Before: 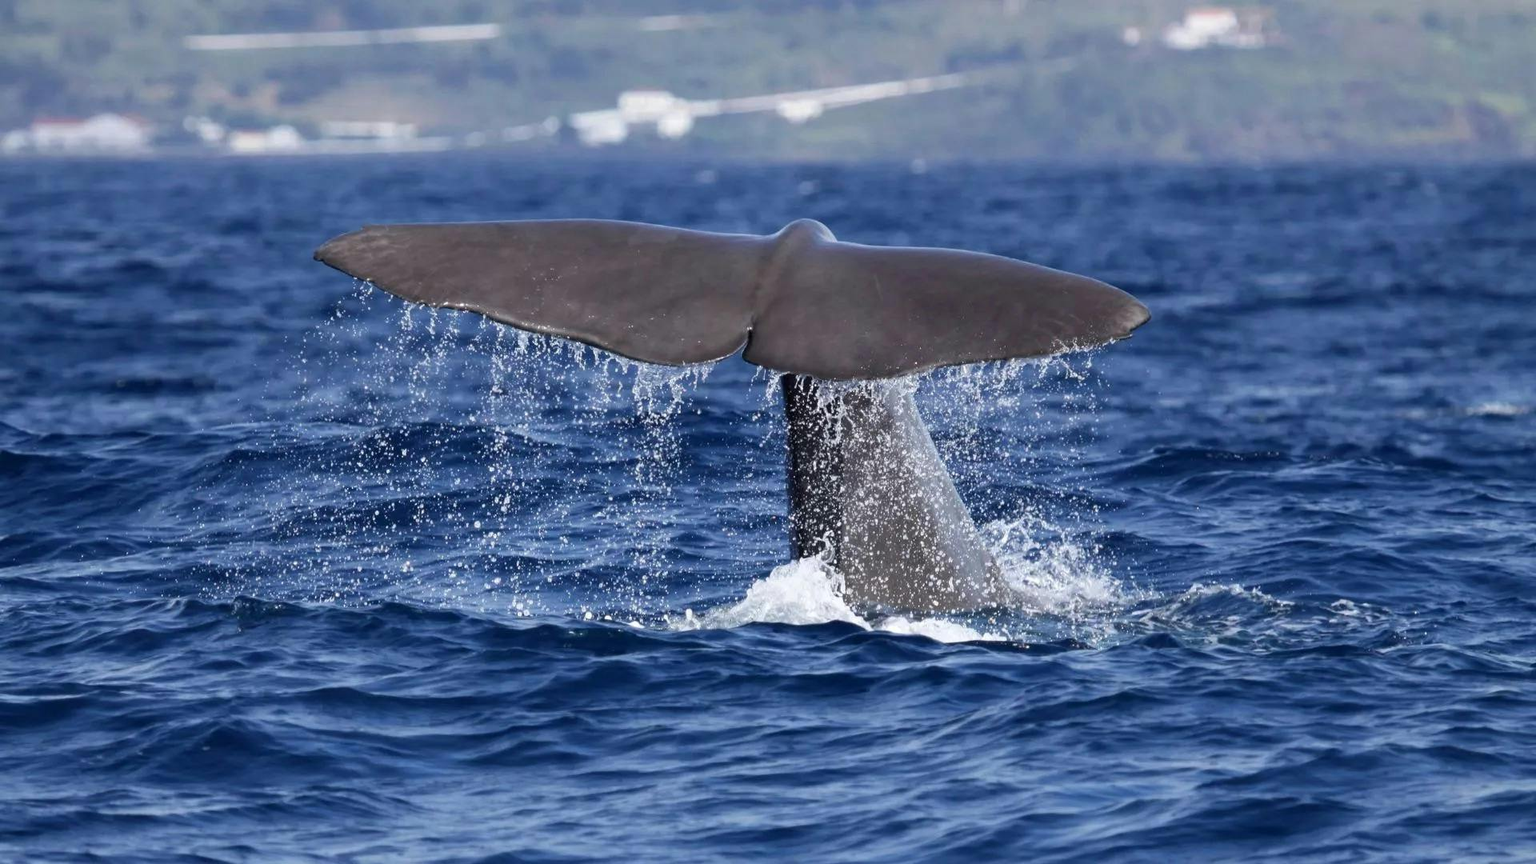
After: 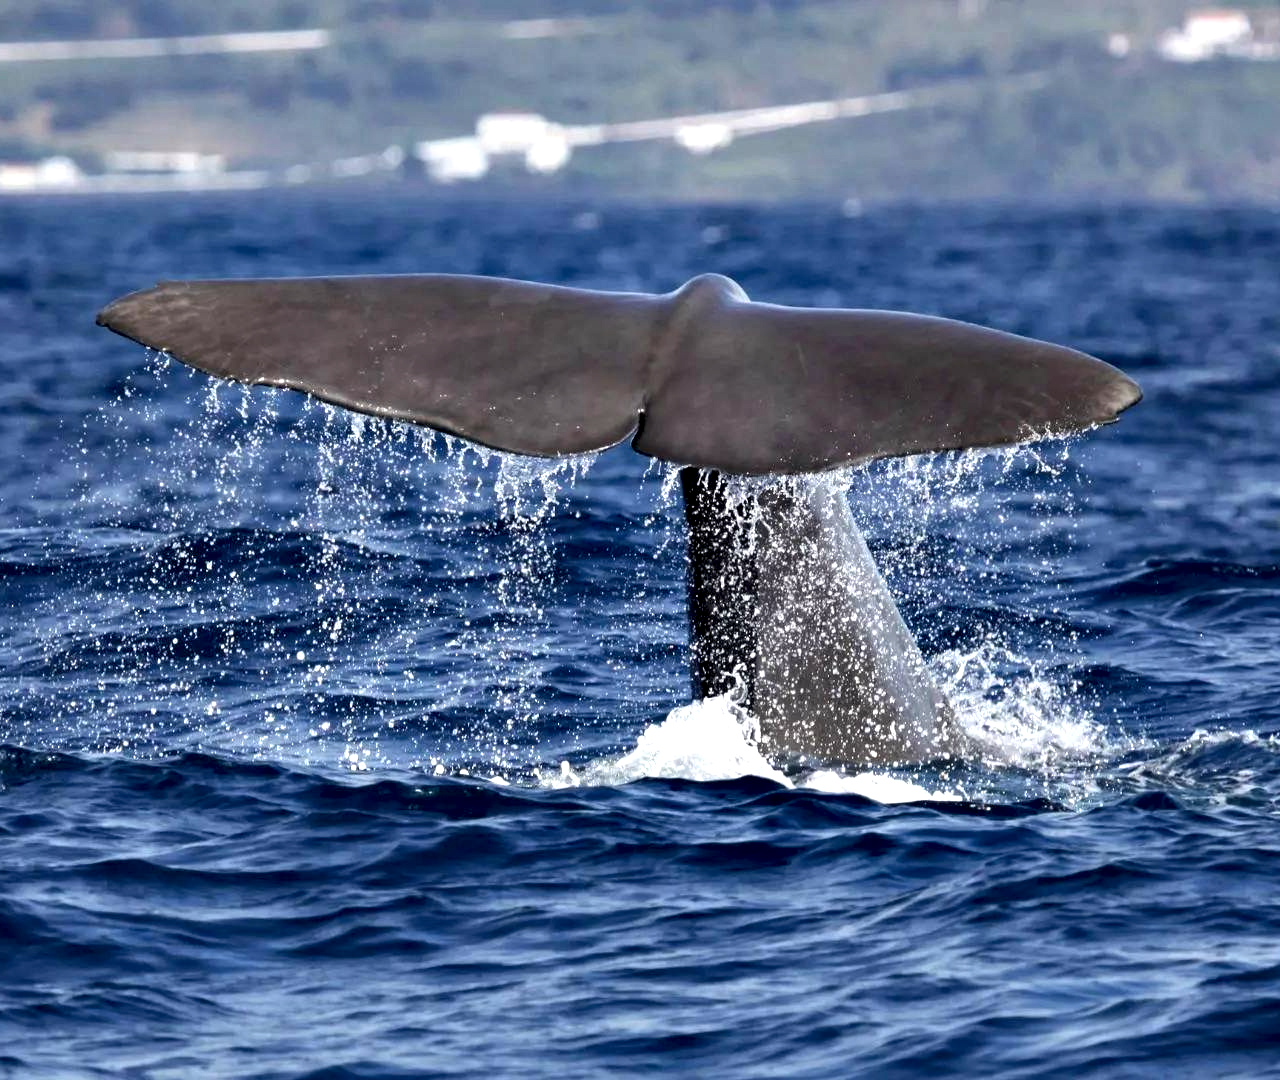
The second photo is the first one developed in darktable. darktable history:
crop and rotate: left 15.446%, right 17.836%
contrast equalizer: octaves 7, y [[0.6 ×6], [0.55 ×6], [0 ×6], [0 ×6], [0 ×6]]
